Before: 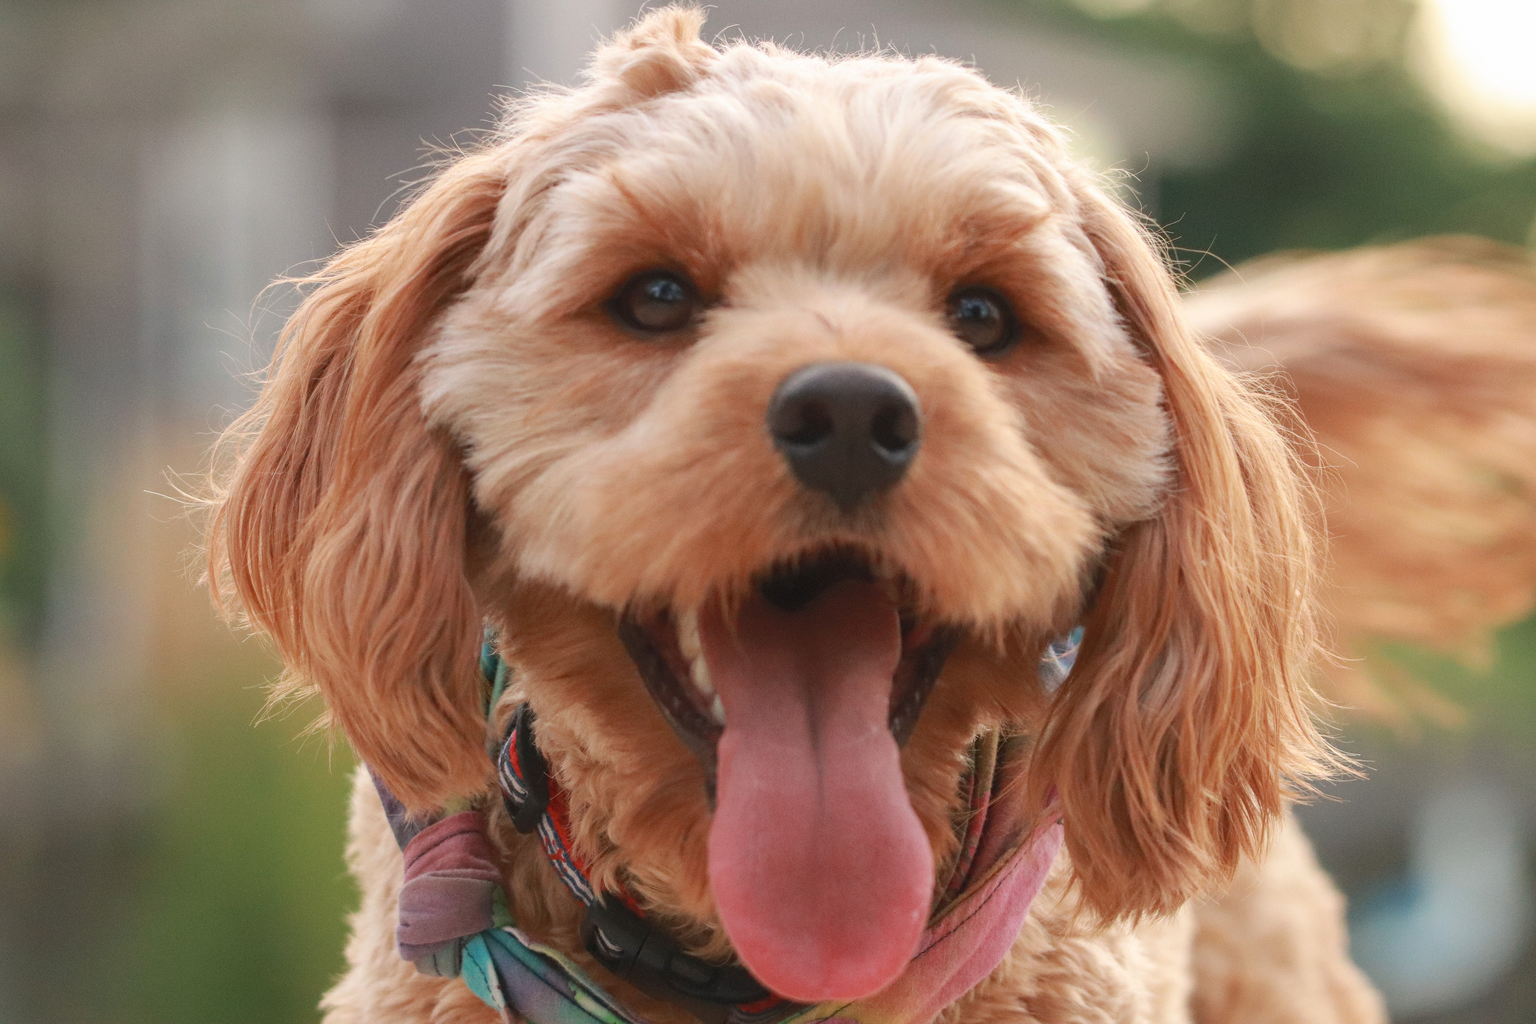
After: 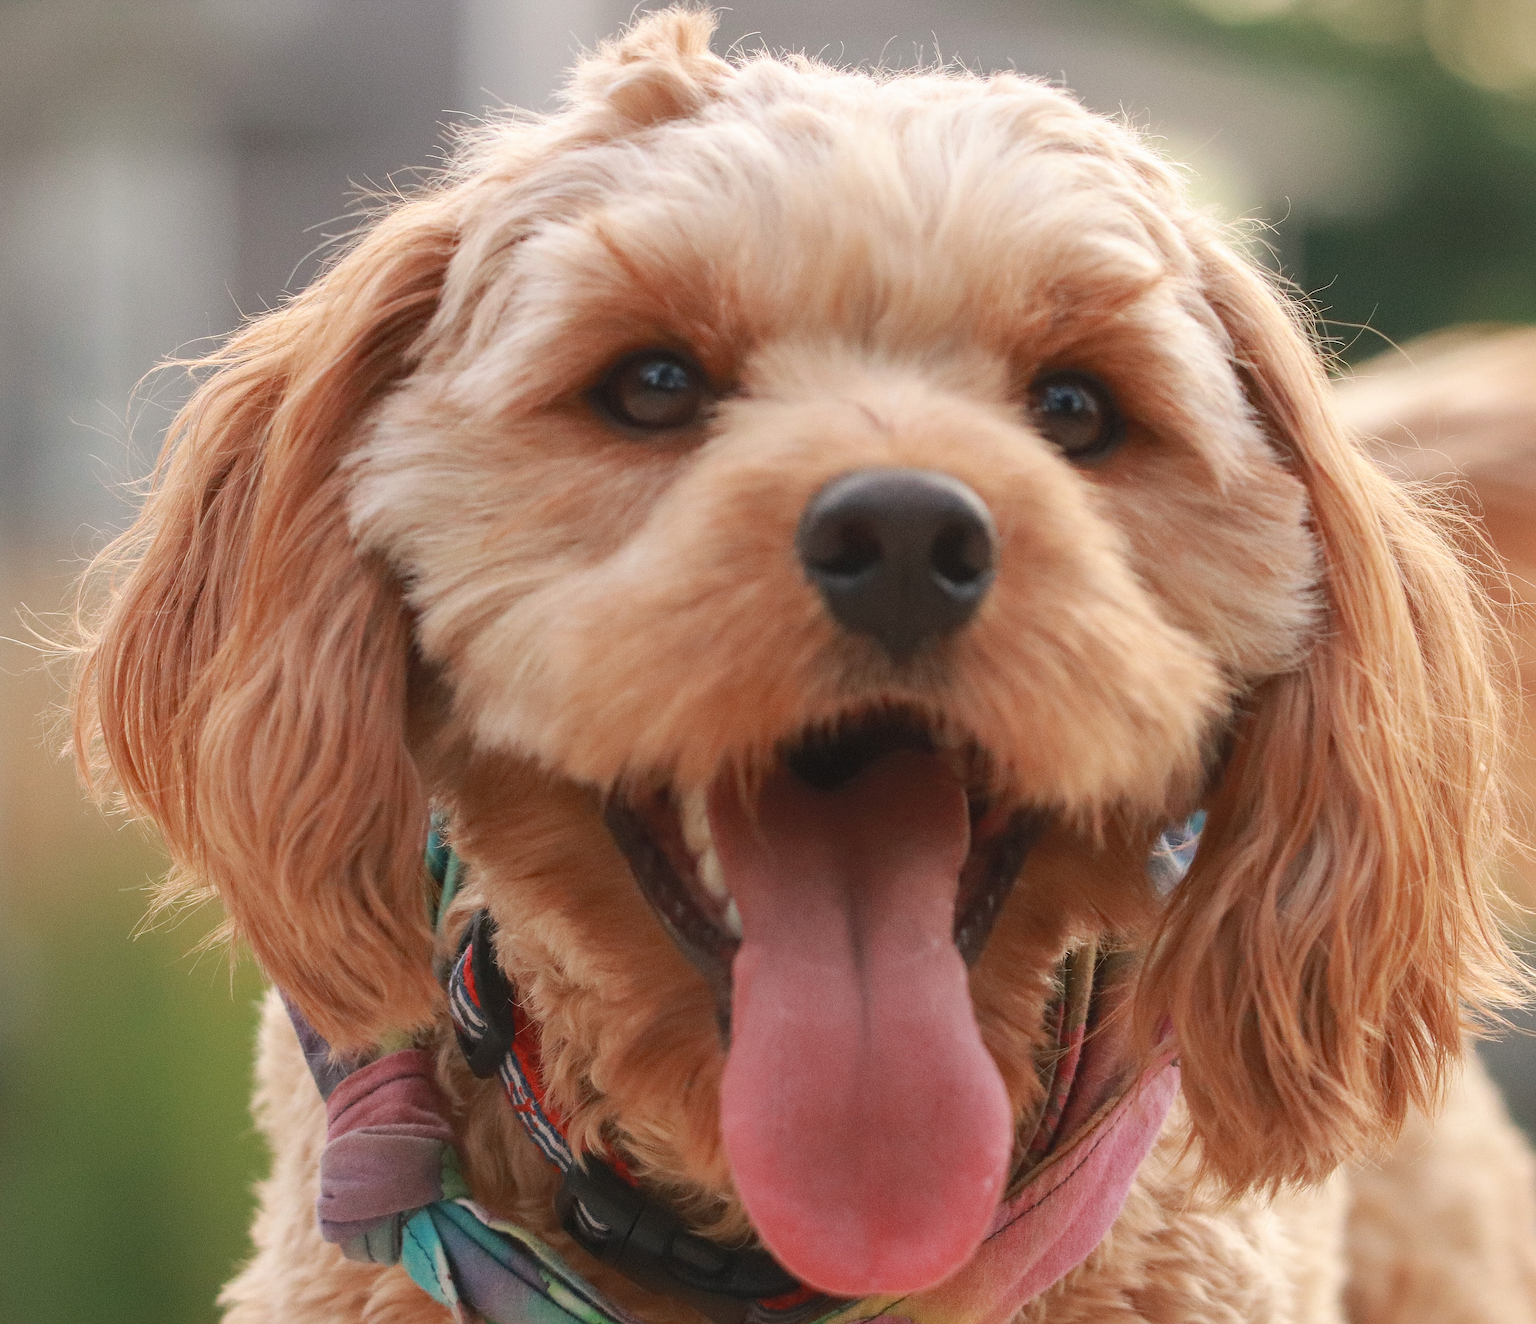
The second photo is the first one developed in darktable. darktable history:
crop: left 9.862%, right 12.798%
sharpen: on, module defaults
